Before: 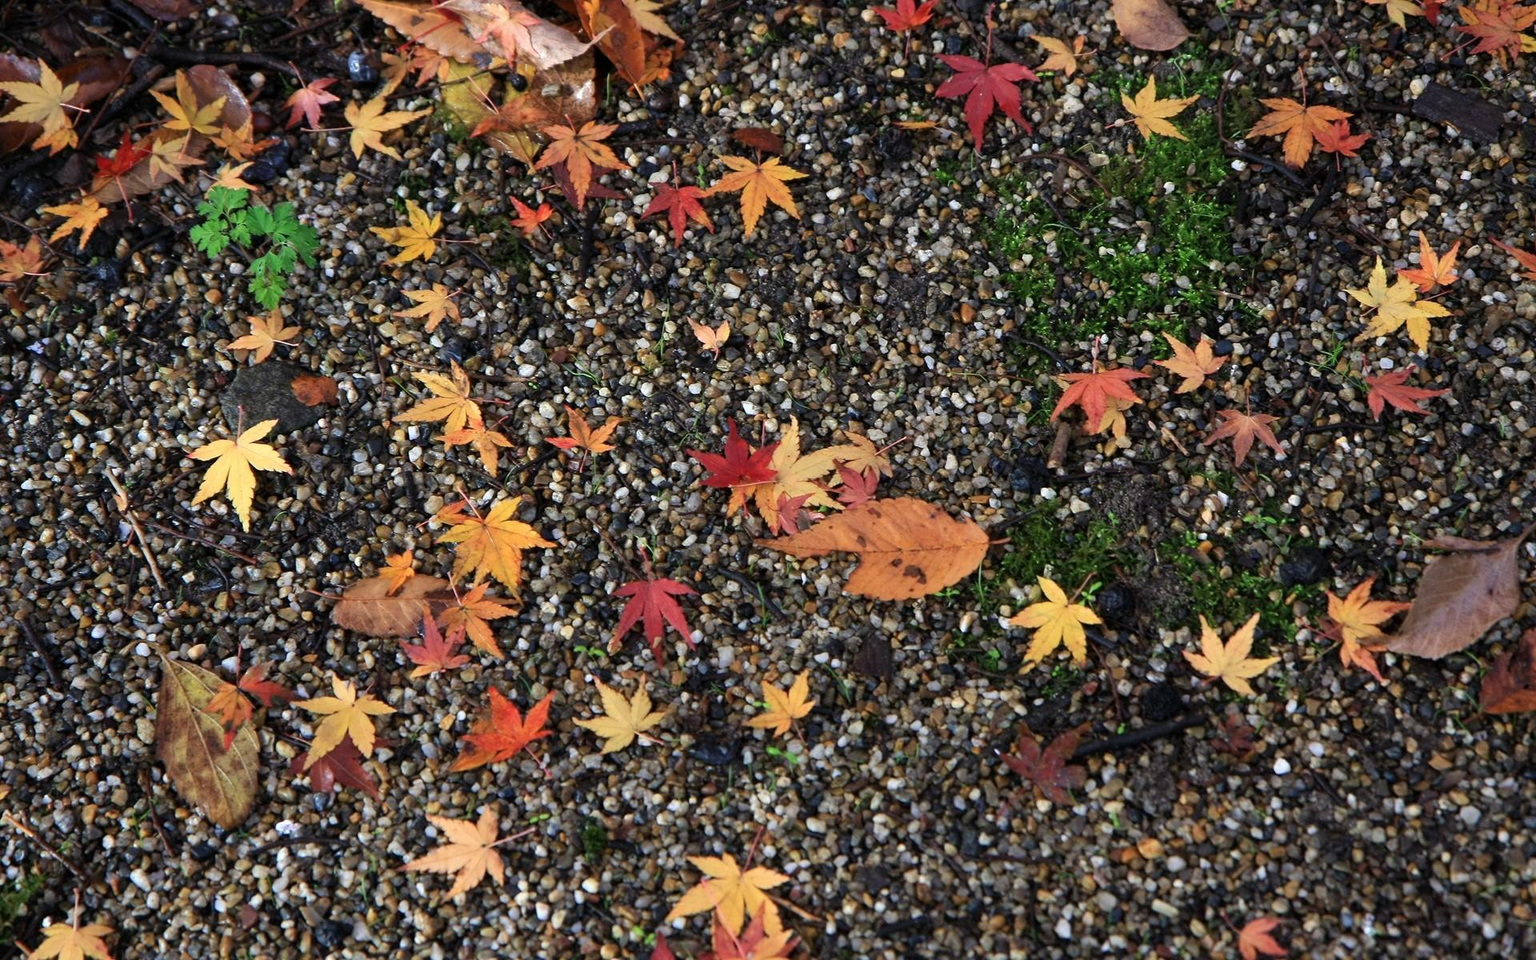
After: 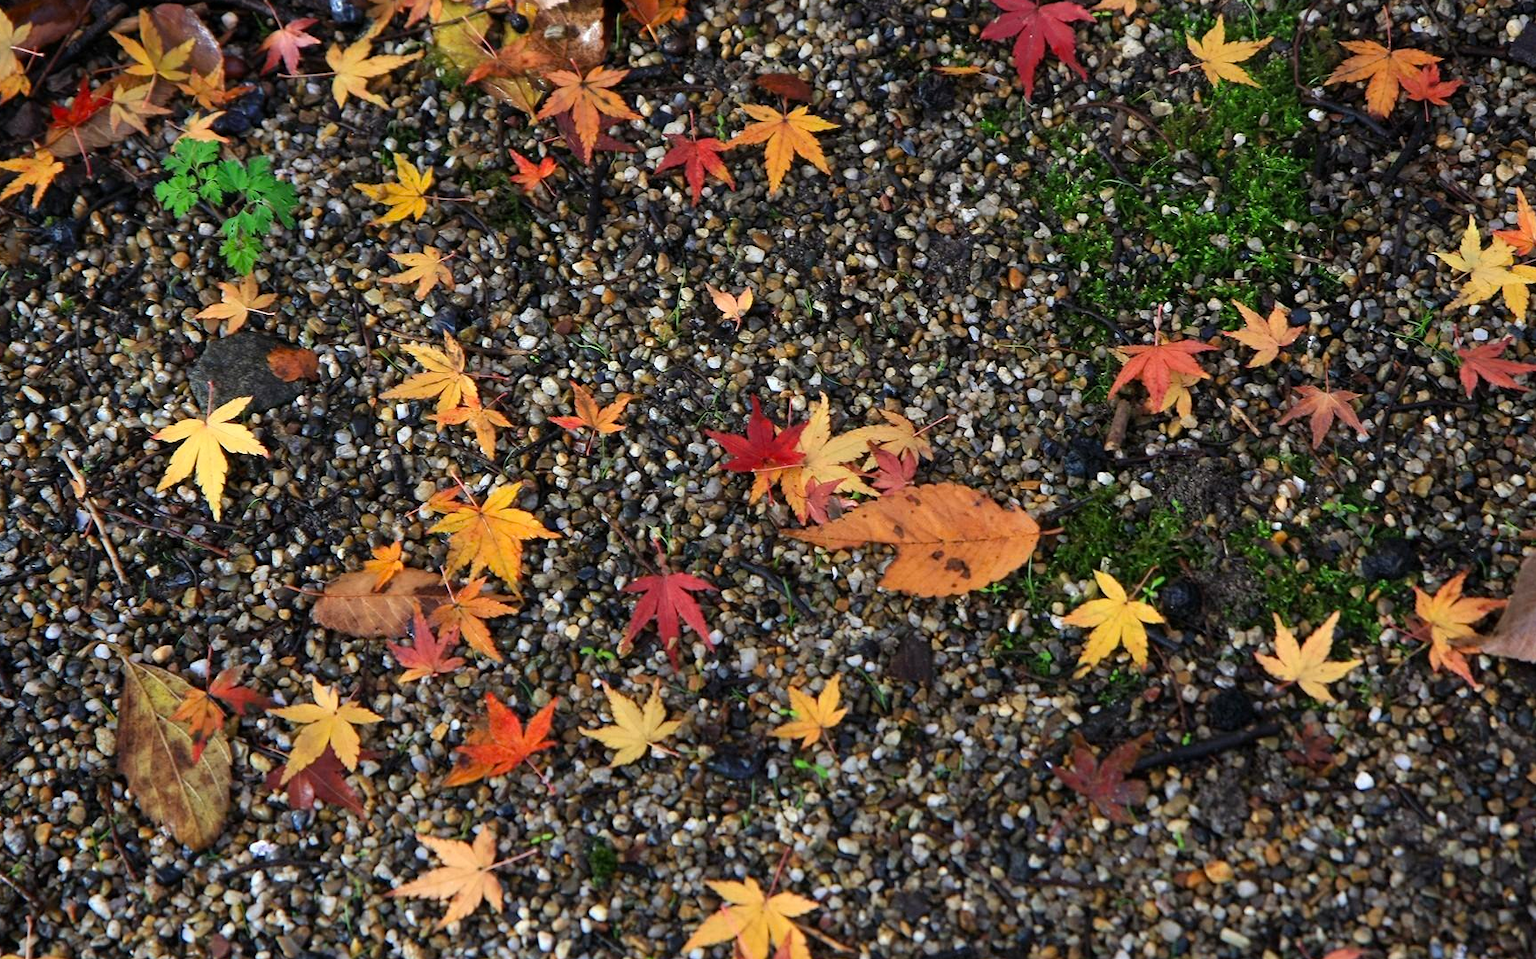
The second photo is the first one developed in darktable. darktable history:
color balance: output saturation 110%
crop: left 3.305%, top 6.436%, right 6.389%, bottom 3.258%
